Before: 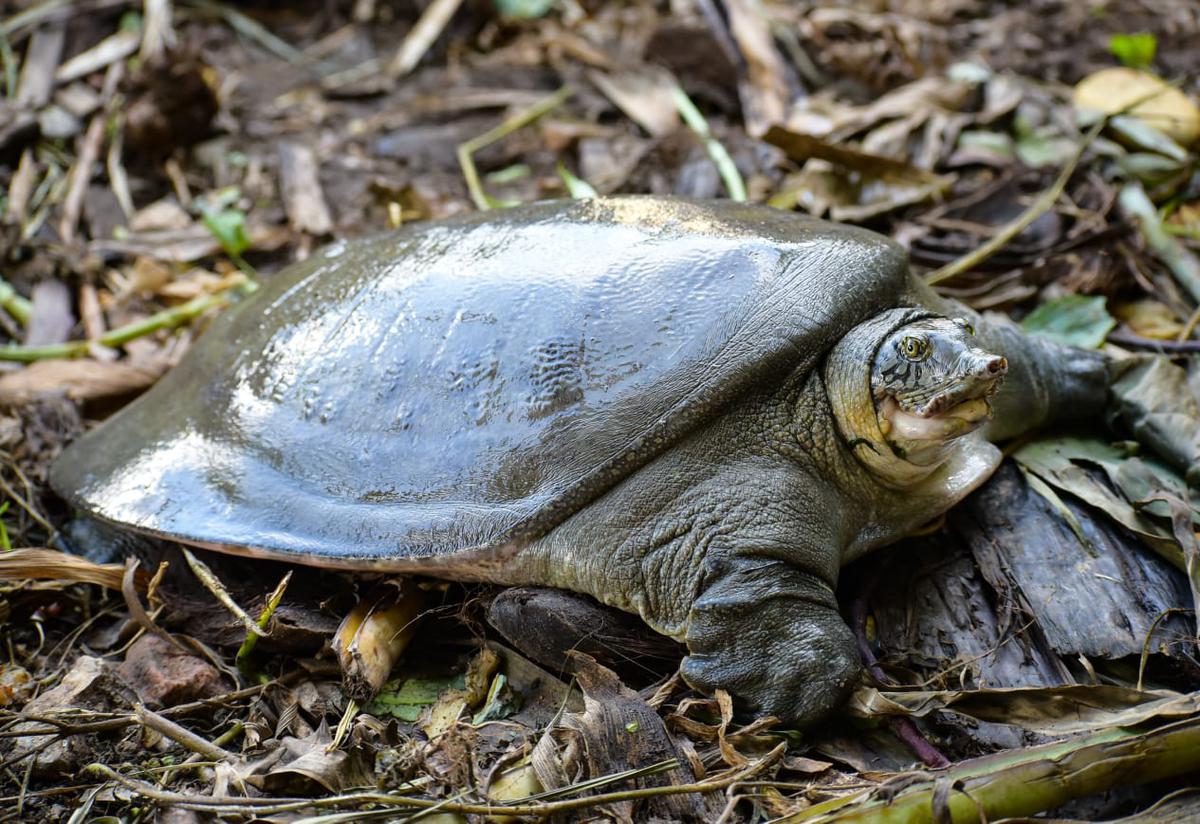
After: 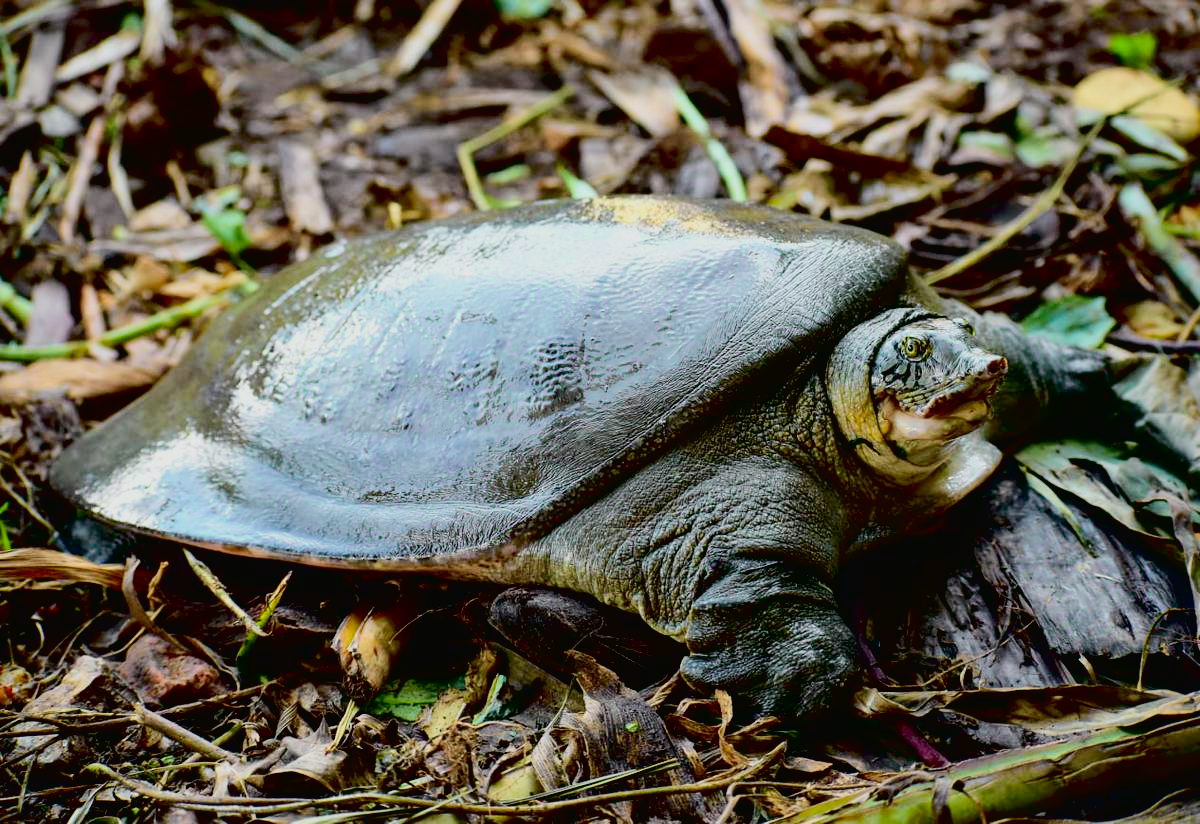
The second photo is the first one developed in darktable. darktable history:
tone equalizer: mask exposure compensation -0.504 EV
exposure: black level correction 0.027, exposure -0.073 EV, compensate highlight preservation false
tone curve: curves: ch0 [(0, 0.018) (0.036, 0.038) (0.15, 0.131) (0.27, 0.247) (0.503, 0.556) (0.763, 0.785) (1, 0.919)]; ch1 [(0, 0) (0.203, 0.158) (0.333, 0.283) (0.451, 0.417) (0.502, 0.5) (0.519, 0.522) (0.562, 0.588) (0.603, 0.664) (0.722, 0.813) (1, 1)]; ch2 [(0, 0) (0.29, 0.295) (0.404, 0.436) (0.497, 0.499) (0.521, 0.523) (0.561, 0.605) (0.639, 0.664) (0.712, 0.764) (1, 1)], color space Lab, independent channels, preserve colors none
